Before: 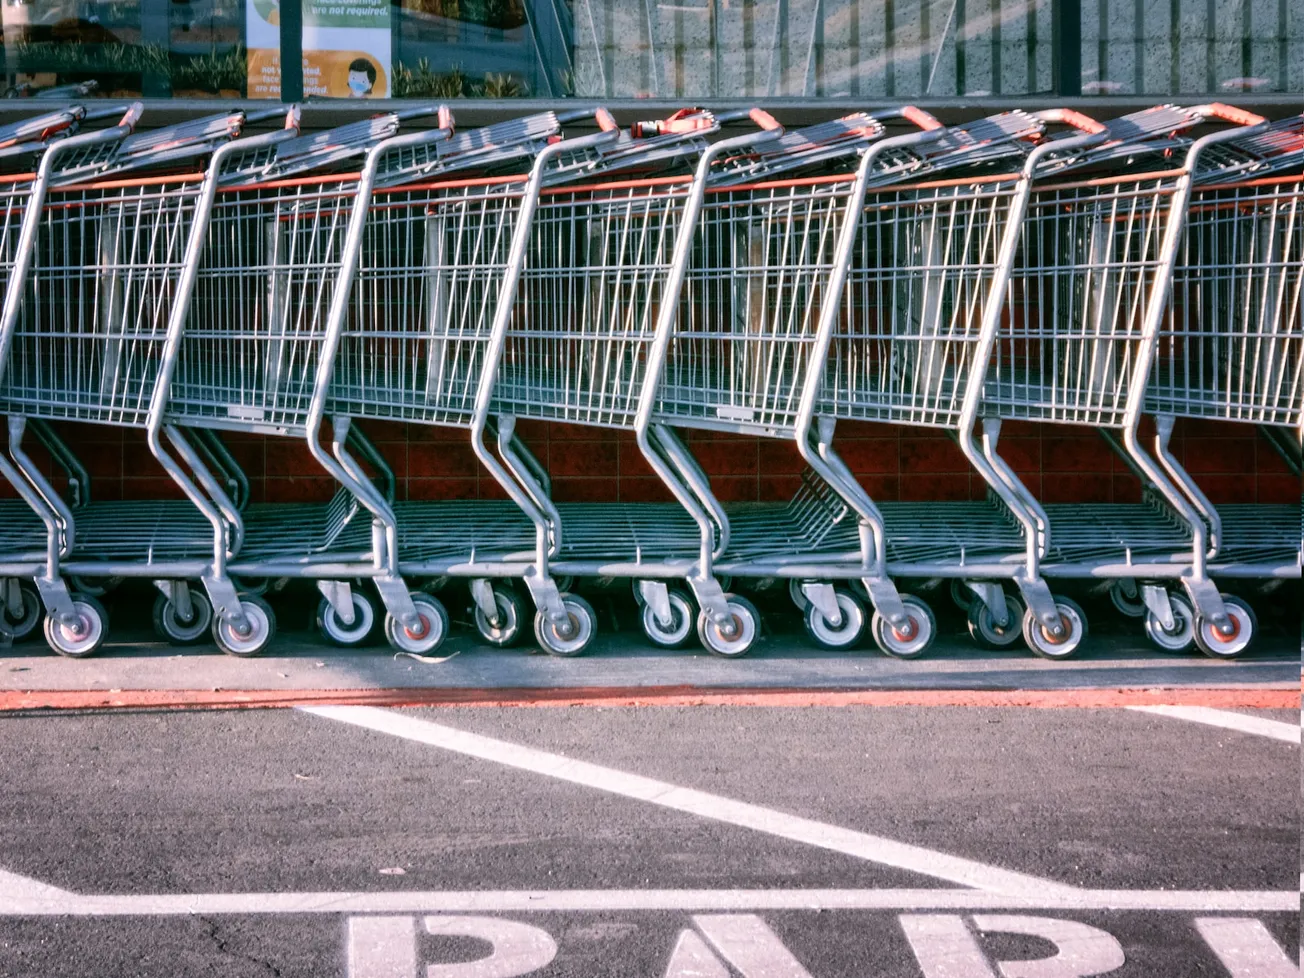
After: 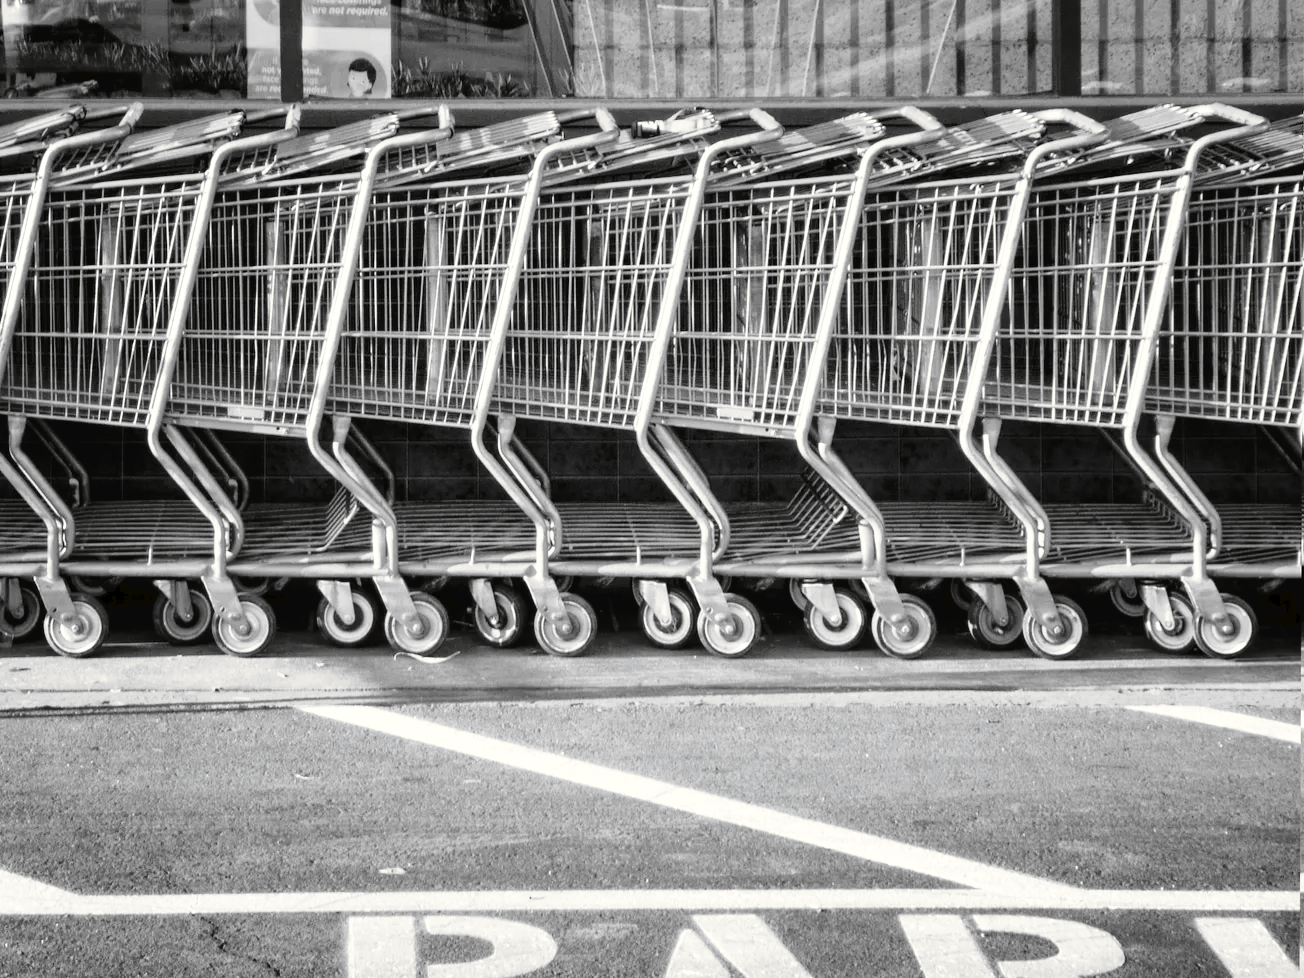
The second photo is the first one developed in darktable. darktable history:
tone curve: curves: ch0 [(0, 0) (0.003, 0.023) (0.011, 0.025) (0.025, 0.029) (0.044, 0.047) (0.069, 0.079) (0.1, 0.113) (0.136, 0.152) (0.177, 0.199) (0.224, 0.26) (0.277, 0.333) (0.335, 0.404) (0.399, 0.48) (0.468, 0.559) (0.543, 0.635) (0.623, 0.713) (0.709, 0.797) (0.801, 0.879) (0.898, 0.953) (1, 1)], preserve colors none
color look up table: target L [100, 100.66, 88.12, 86.7, 87.05, 79.88, 73.68, 72.58, 74.05, 65.87, 50.43, 44.41, 43.19, 41.14, 22.84, 1.645, 200.82, 78.07, 69.61, 65.49, 67, 67.99, 58.64, 66.62, 34.45, 33.74, 35.44, 15.16, 100, 83.84, 89.53, 68.24, 74.78, 82.76, 61.7, 78.07, 78.07, 47.24, 57.09, 46.03, 18, 89.53, 79.88, 72.21, 80.97, 77.71, 57.48, 48.84, 33.18], target a [-0.653, 0.001, -0.002, -0.002, 0 ×10, 0.001, -0.077, 0 ×4, -0.001, 0.001, 0 ×4, 0.001, 0, -0.653, 0, -0.003, 0.001, 0 ×9, -0.003, 0, 0, -0.002, 0 ×4], target b [8.393, -0.002, 0.024, 0.024, 0.001, 0.002 ×9, -0.004, 0.948, -0.001, 0.002, 0.002, 0.002, 0.003, -0.005, 0.002, 0.002, 0.002, -0.002, -0.003, 0.007, 8.393, 0.001, 0.025, -0.005, 0.002 ×8, -0.002, 0.025, 0.002, 0.002, 0.023, 0.002, 0.002, -0.003, 0.001], num patches 49
